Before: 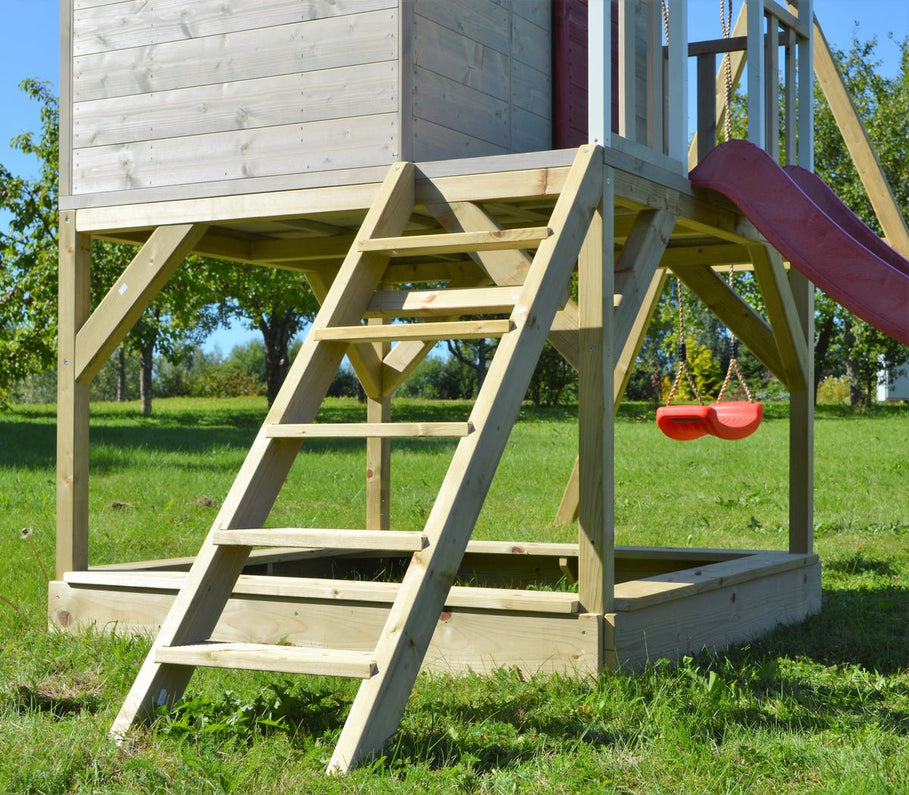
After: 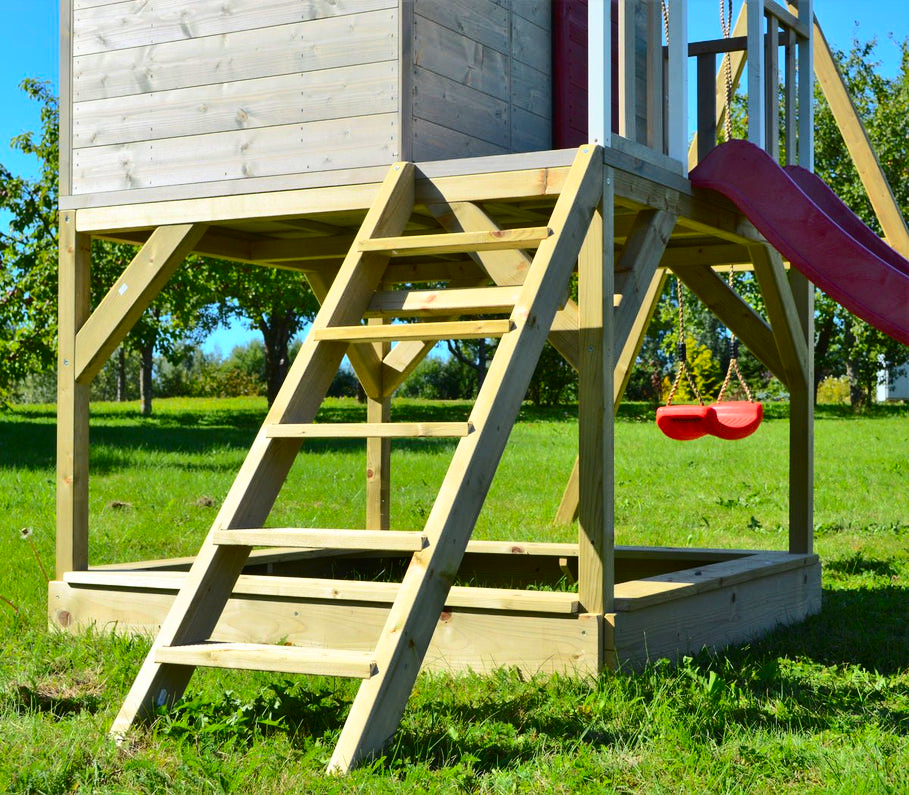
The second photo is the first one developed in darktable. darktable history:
contrast brightness saturation: contrast 0.4, brightness 0.05, saturation 0.25
exposure: black level correction 0, compensate exposure bias true, compensate highlight preservation false
shadows and highlights: shadows 40, highlights -60
